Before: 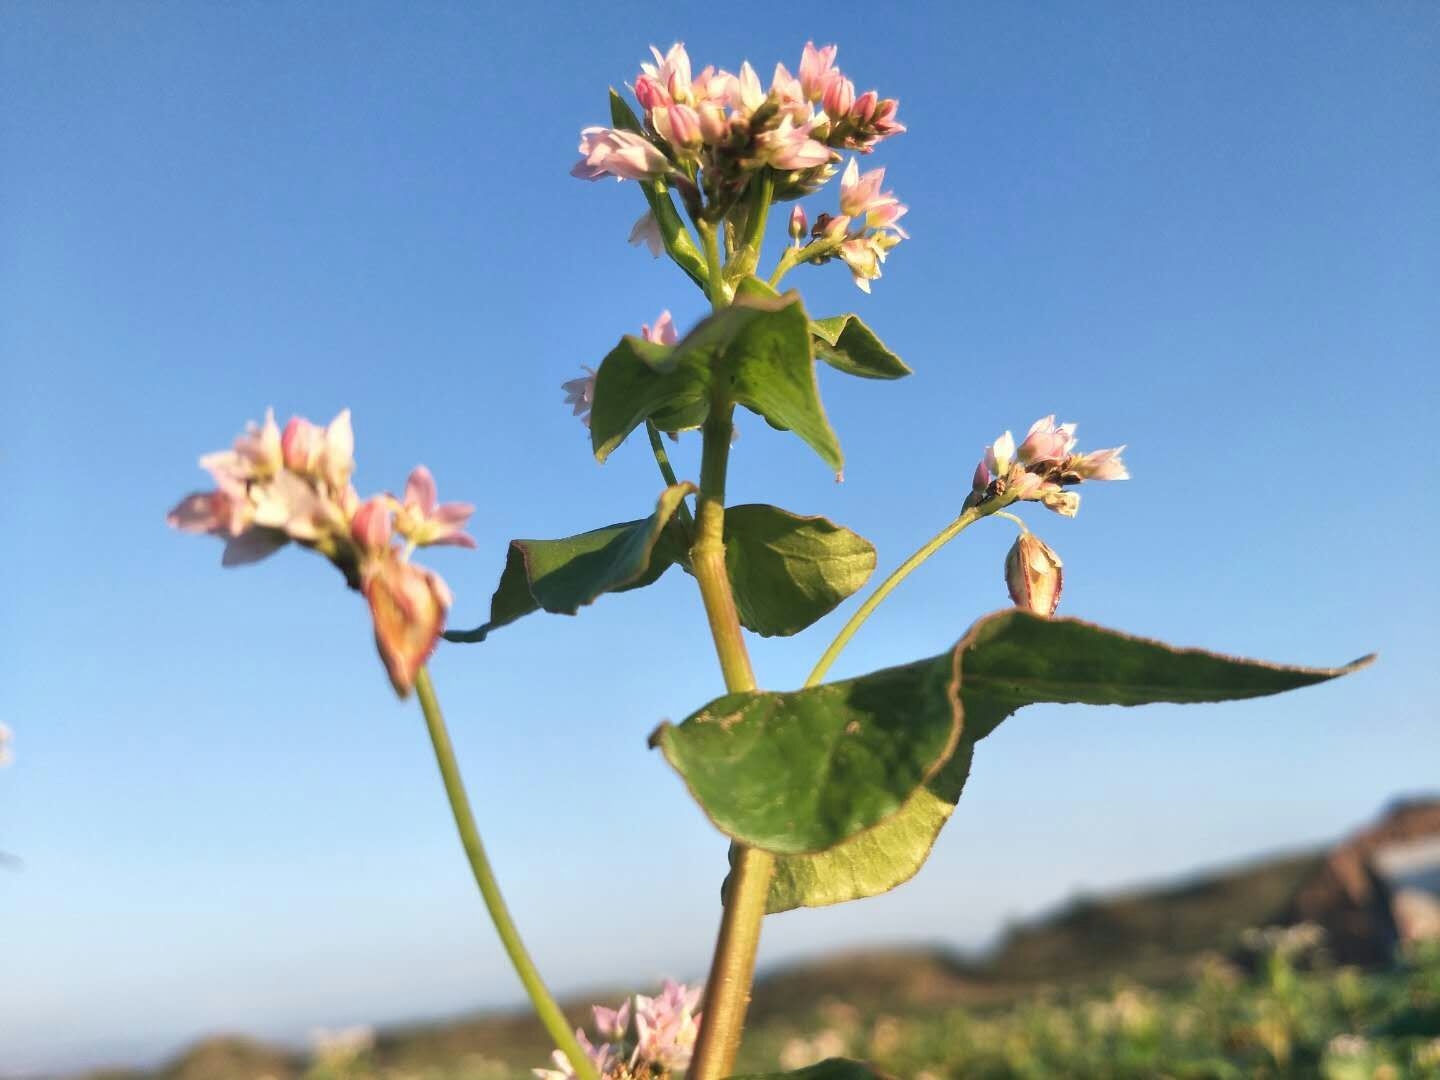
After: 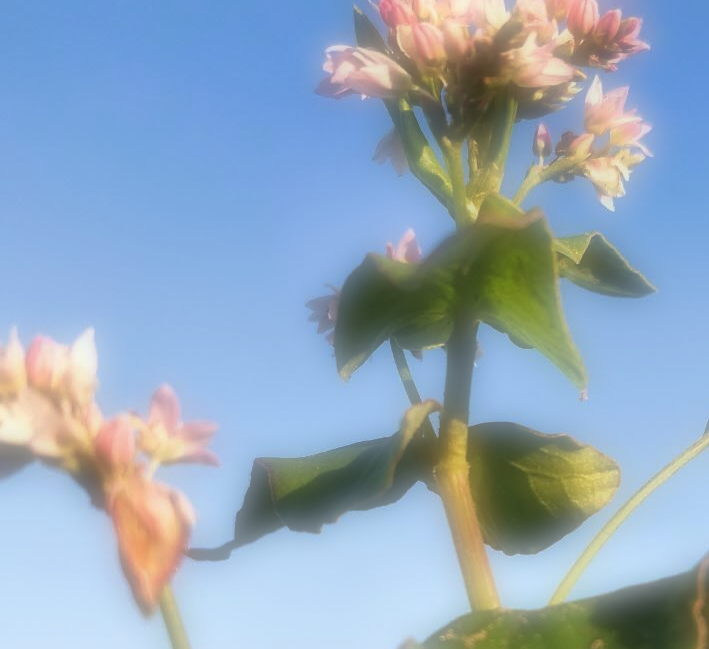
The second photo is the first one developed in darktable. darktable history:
soften: on, module defaults
crop: left 17.835%, top 7.675%, right 32.881%, bottom 32.213%
